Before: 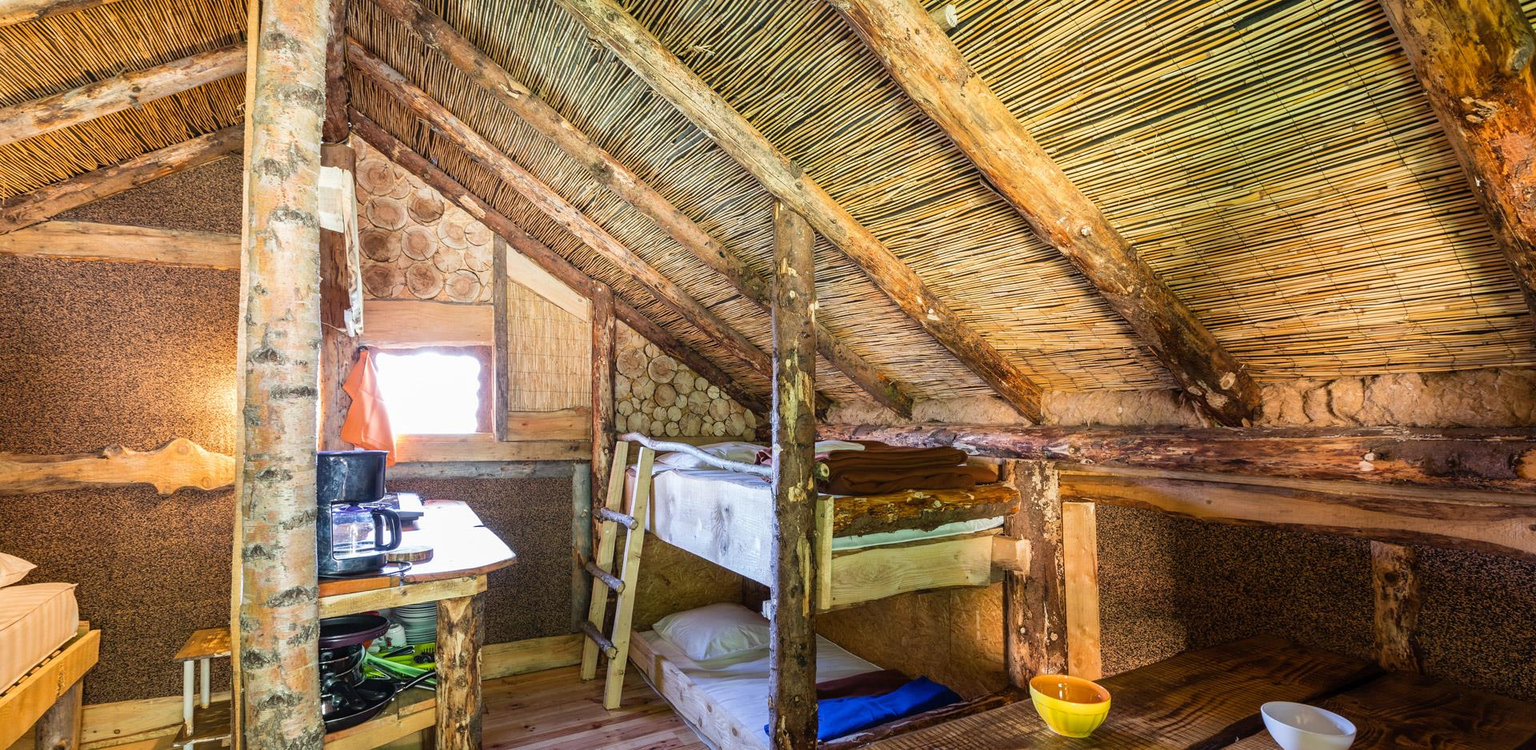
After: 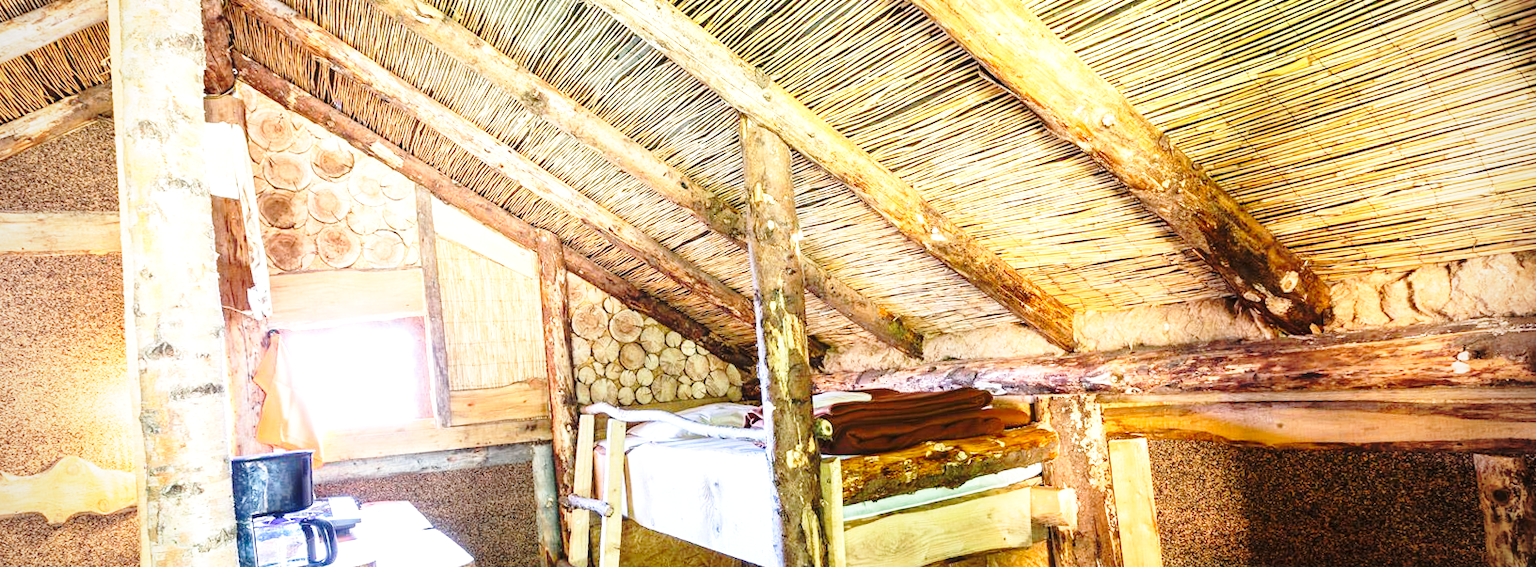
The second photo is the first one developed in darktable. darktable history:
crop: left 5.596%, top 10.314%, right 3.534%, bottom 19.395%
rotate and perspective: rotation -5°, crop left 0.05, crop right 0.952, crop top 0.11, crop bottom 0.89
base curve: curves: ch0 [(0, 0) (0.036, 0.037) (0.121, 0.228) (0.46, 0.76) (0.859, 0.983) (1, 1)], preserve colors none
exposure: black level correction 0, exposure 0.7 EV, compensate exposure bias true, compensate highlight preservation false
vignetting: fall-off radius 60.92%
